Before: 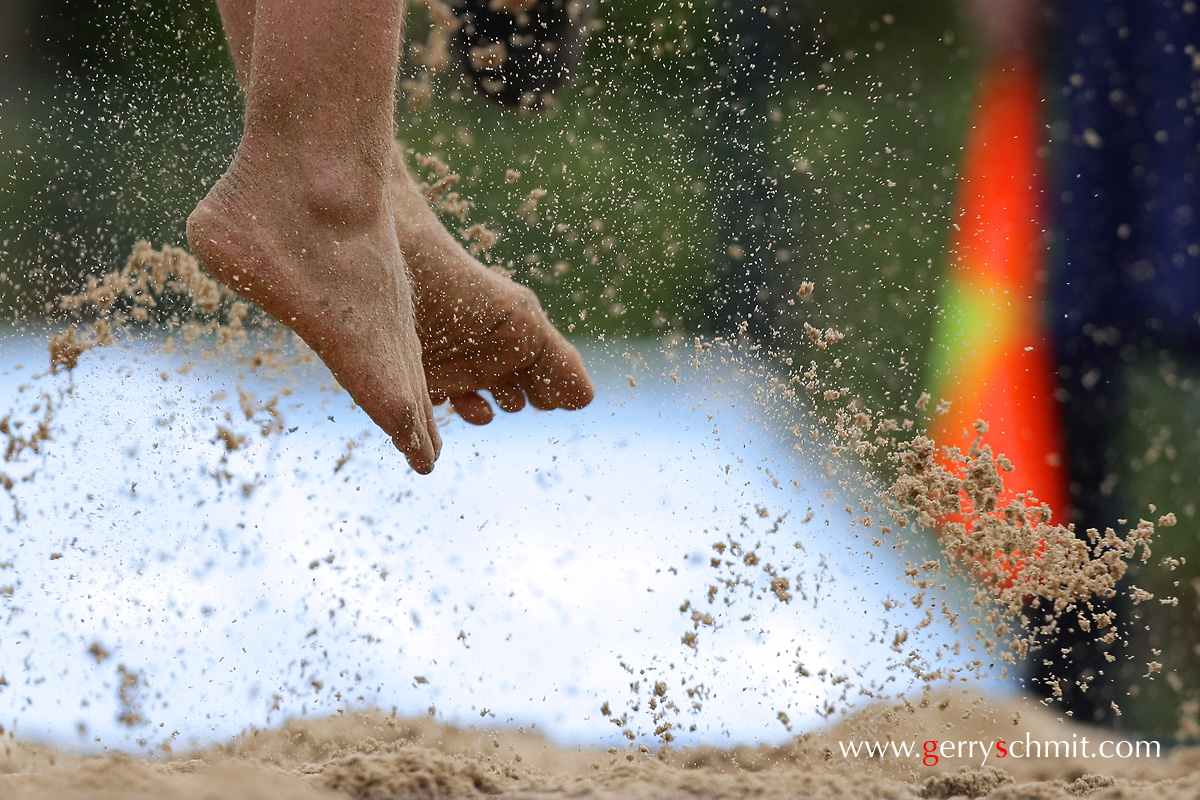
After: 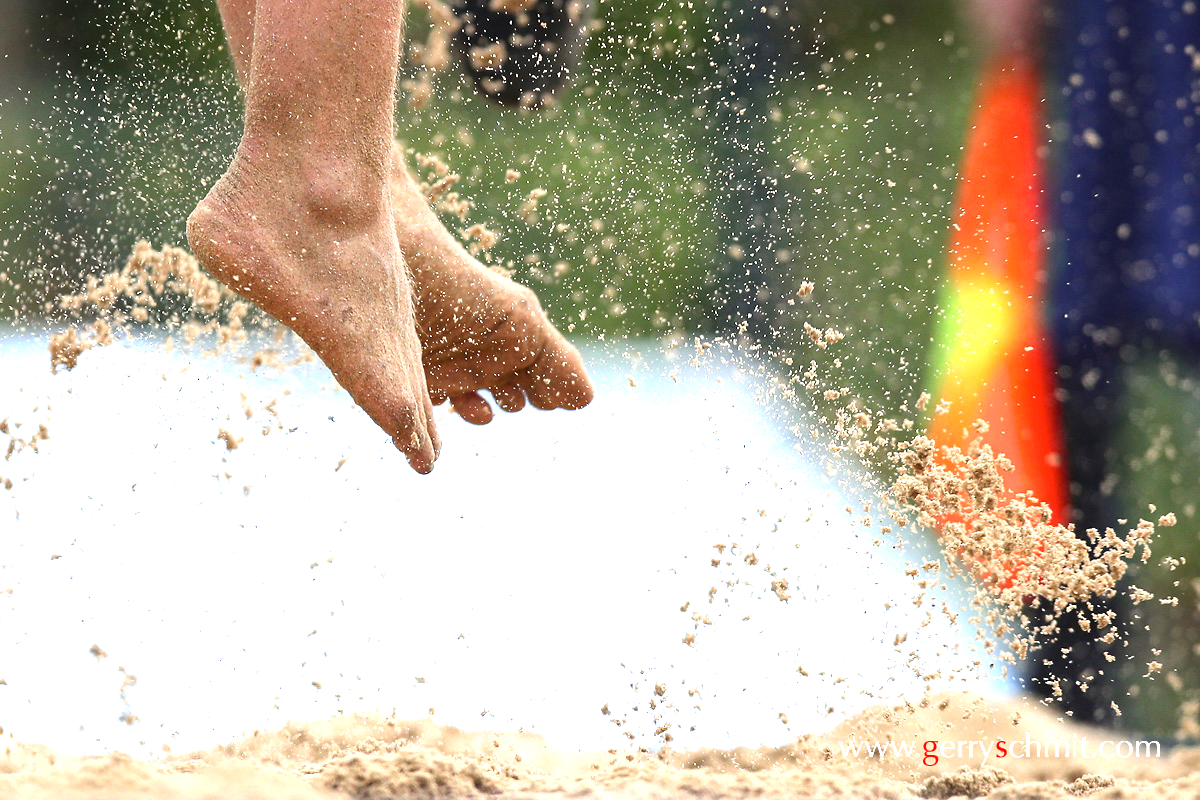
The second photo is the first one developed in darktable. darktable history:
exposure: black level correction 0, exposure 1.387 EV, compensate exposure bias true, compensate highlight preservation false
